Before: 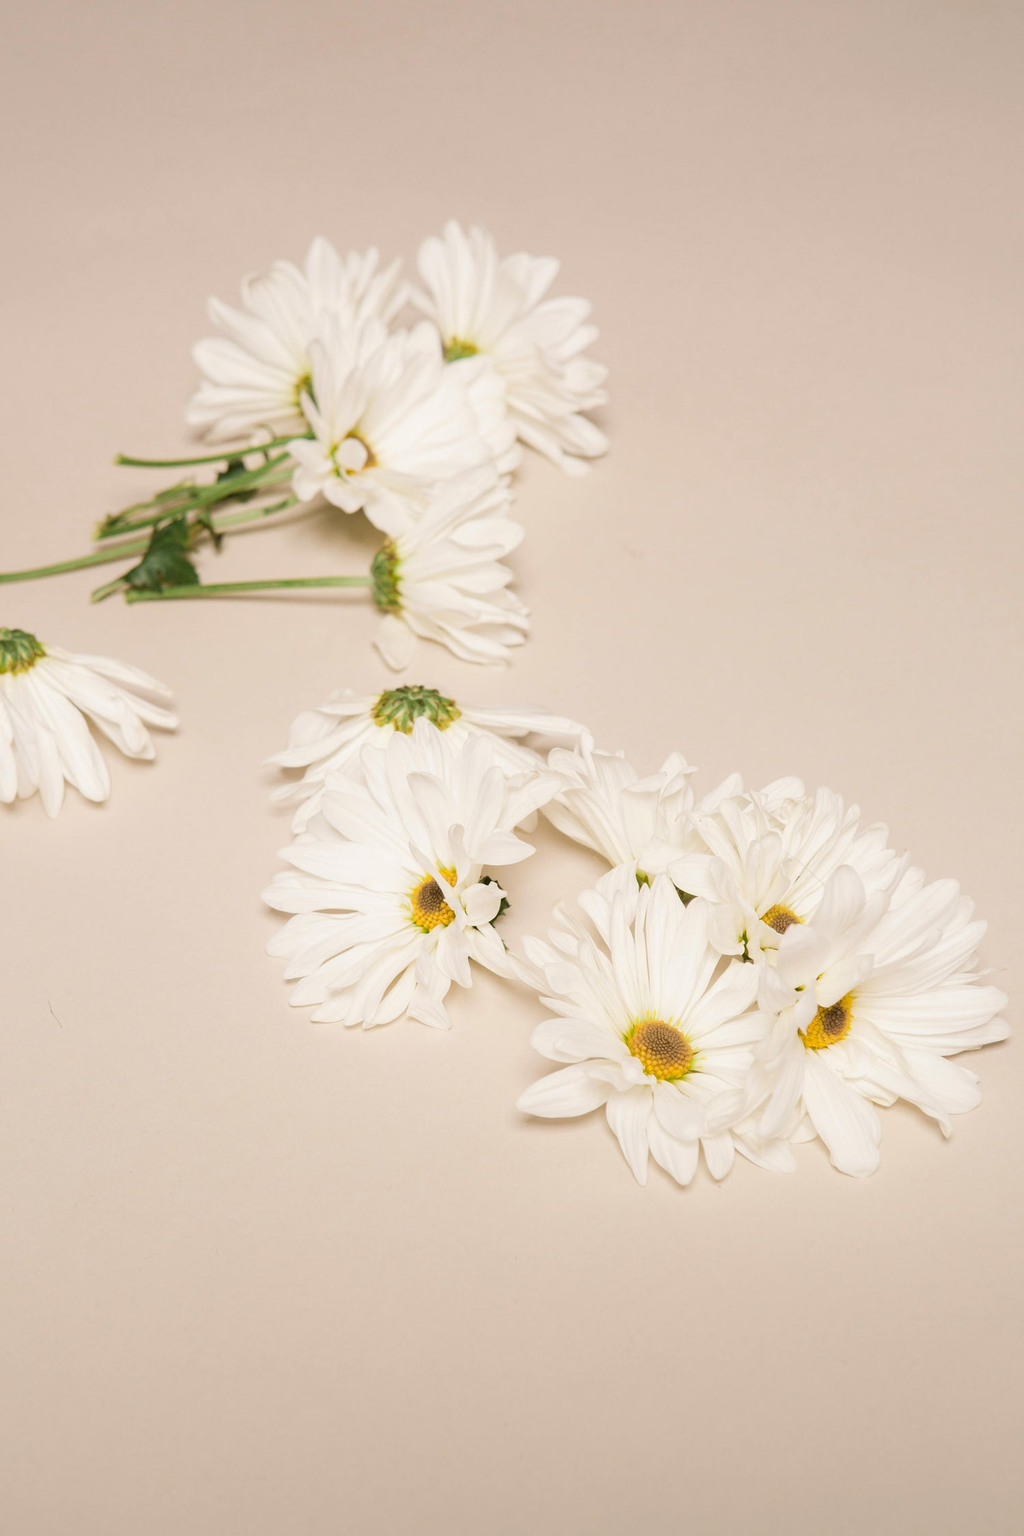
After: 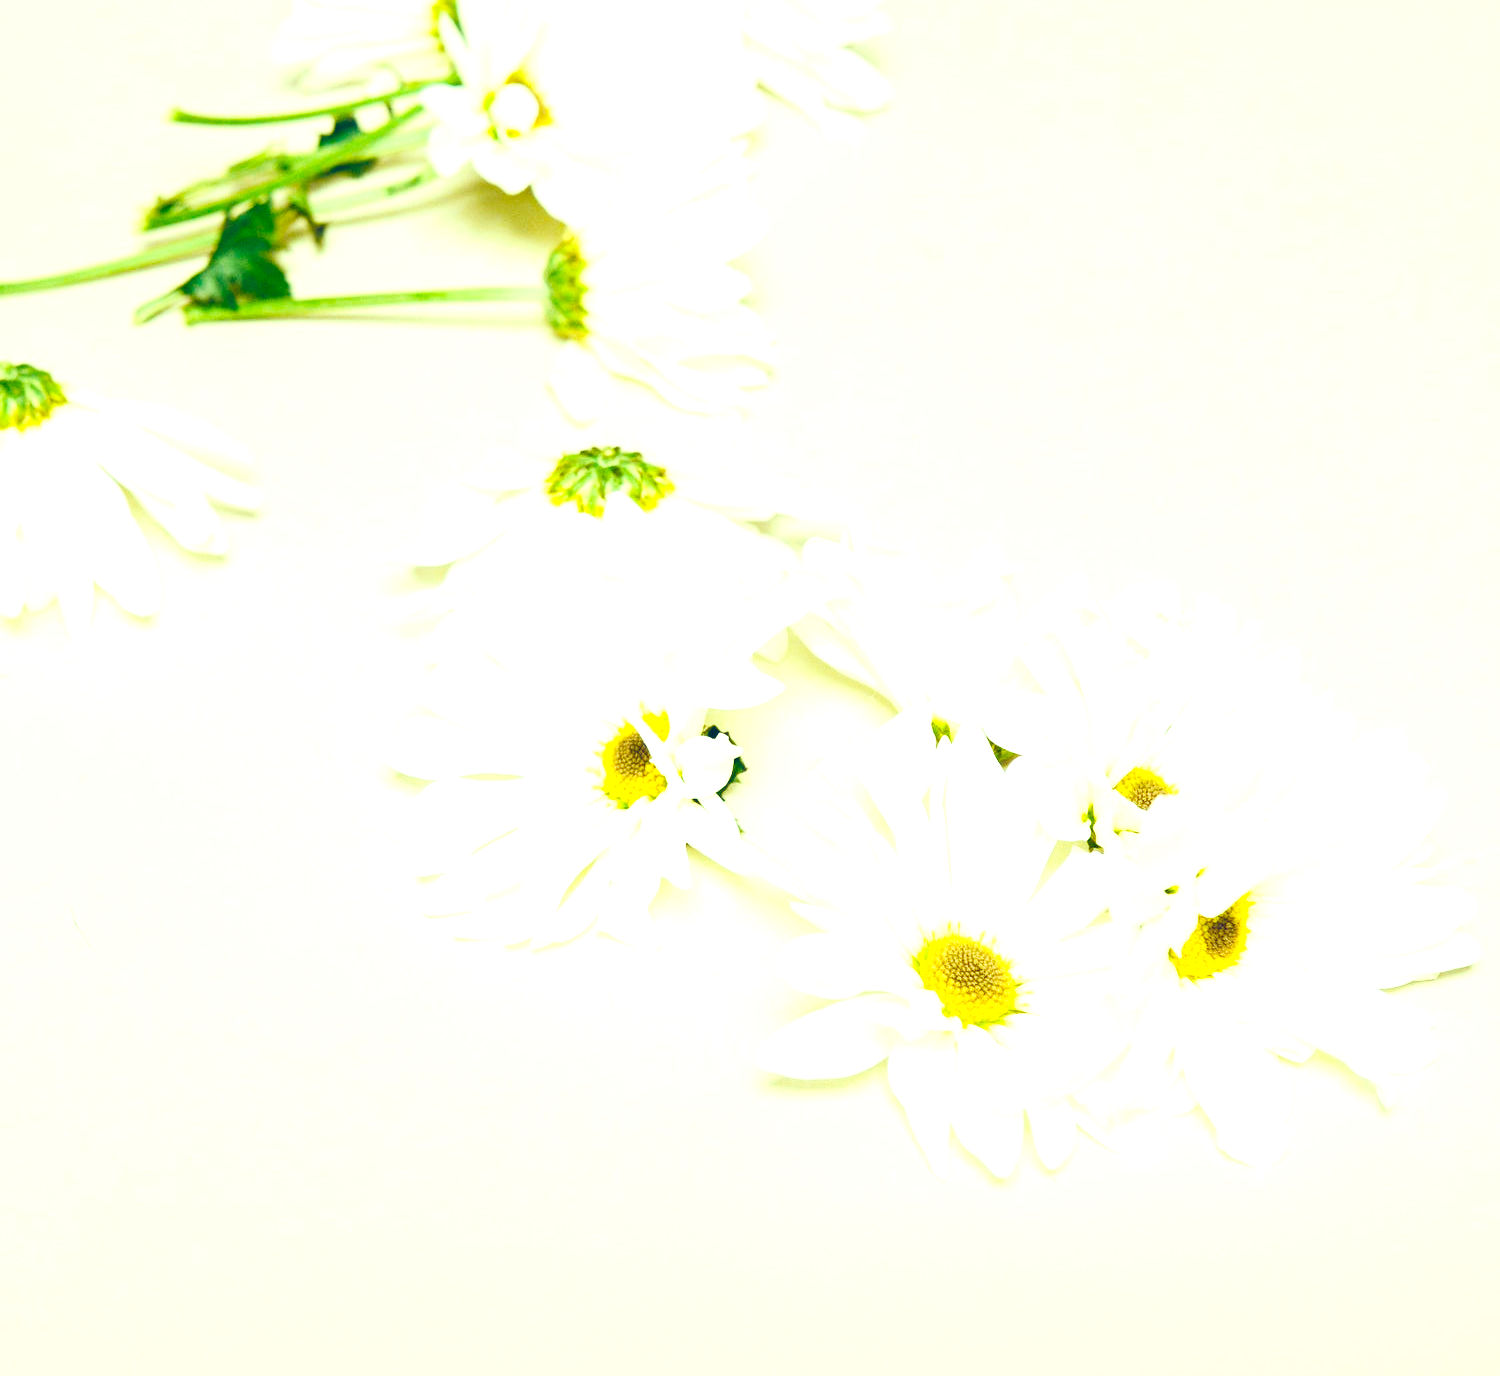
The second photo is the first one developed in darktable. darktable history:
tone equalizer: -8 EV -0.416 EV, -7 EV -0.363 EV, -6 EV -0.31 EV, -5 EV -0.237 EV, -3 EV 0.202 EV, -2 EV 0.317 EV, -1 EV 0.368 EV, +0 EV 0.402 EV, edges refinement/feathering 500, mask exposure compensation -1.57 EV, preserve details no
crop and rotate: top 24.825%, bottom 13.988%
color correction: highlights a* -20.08, highlights b* 9.8, shadows a* -20.01, shadows b* -10.02
tone curve: curves: ch0 [(0, 0) (0.004, 0.001) (0.133, 0.112) (0.325, 0.362) (0.832, 0.893) (1, 1)], preserve colors none
color balance rgb: global offset › chroma 0.254%, global offset › hue 256.54°, perceptual saturation grading › global saturation 20%, perceptual saturation grading › highlights -25.226%, perceptual saturation grading › shadows 49.748%, perceptual brilliance grading › global brilliance 17.644%, global vibrance 42.992%
exposure: exposure 0.299 EV, compensate exposure bias true, compensate highlight preservation false
